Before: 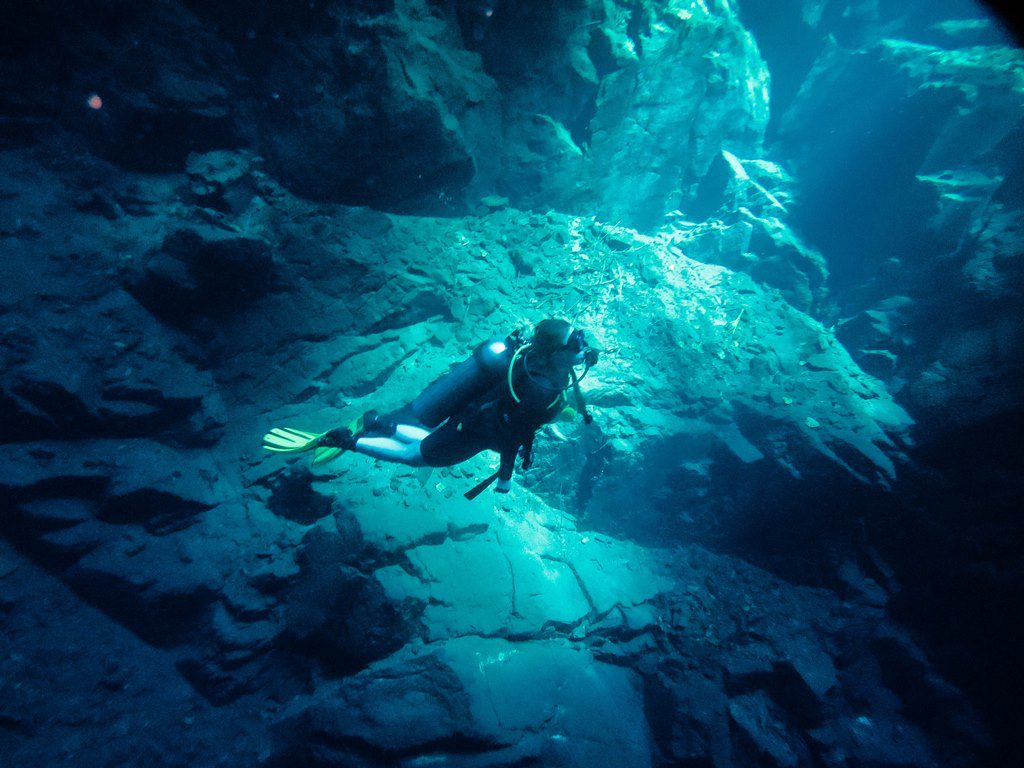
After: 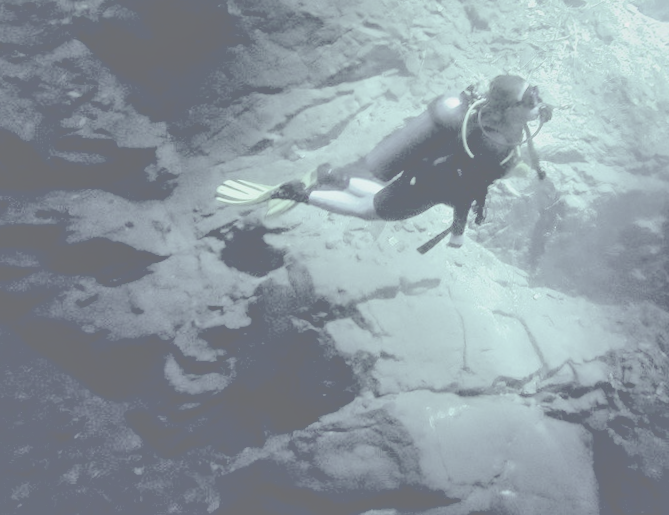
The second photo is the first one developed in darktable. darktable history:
local contrast: mode bilateral grid, contrast 21, coarseness 51, detail 120%, midtone range 0.2
crop and rotate: angle -0.766°, left 3.701%, top 31.709%, right 29.796%
exposure: black level correction 0.018, exposure -0.009 EV, compensate exposure bias true, compensate highlight preservation false
contrast brightness saturation: contrast -0.305, brightness 0.733, saturation -0.795
